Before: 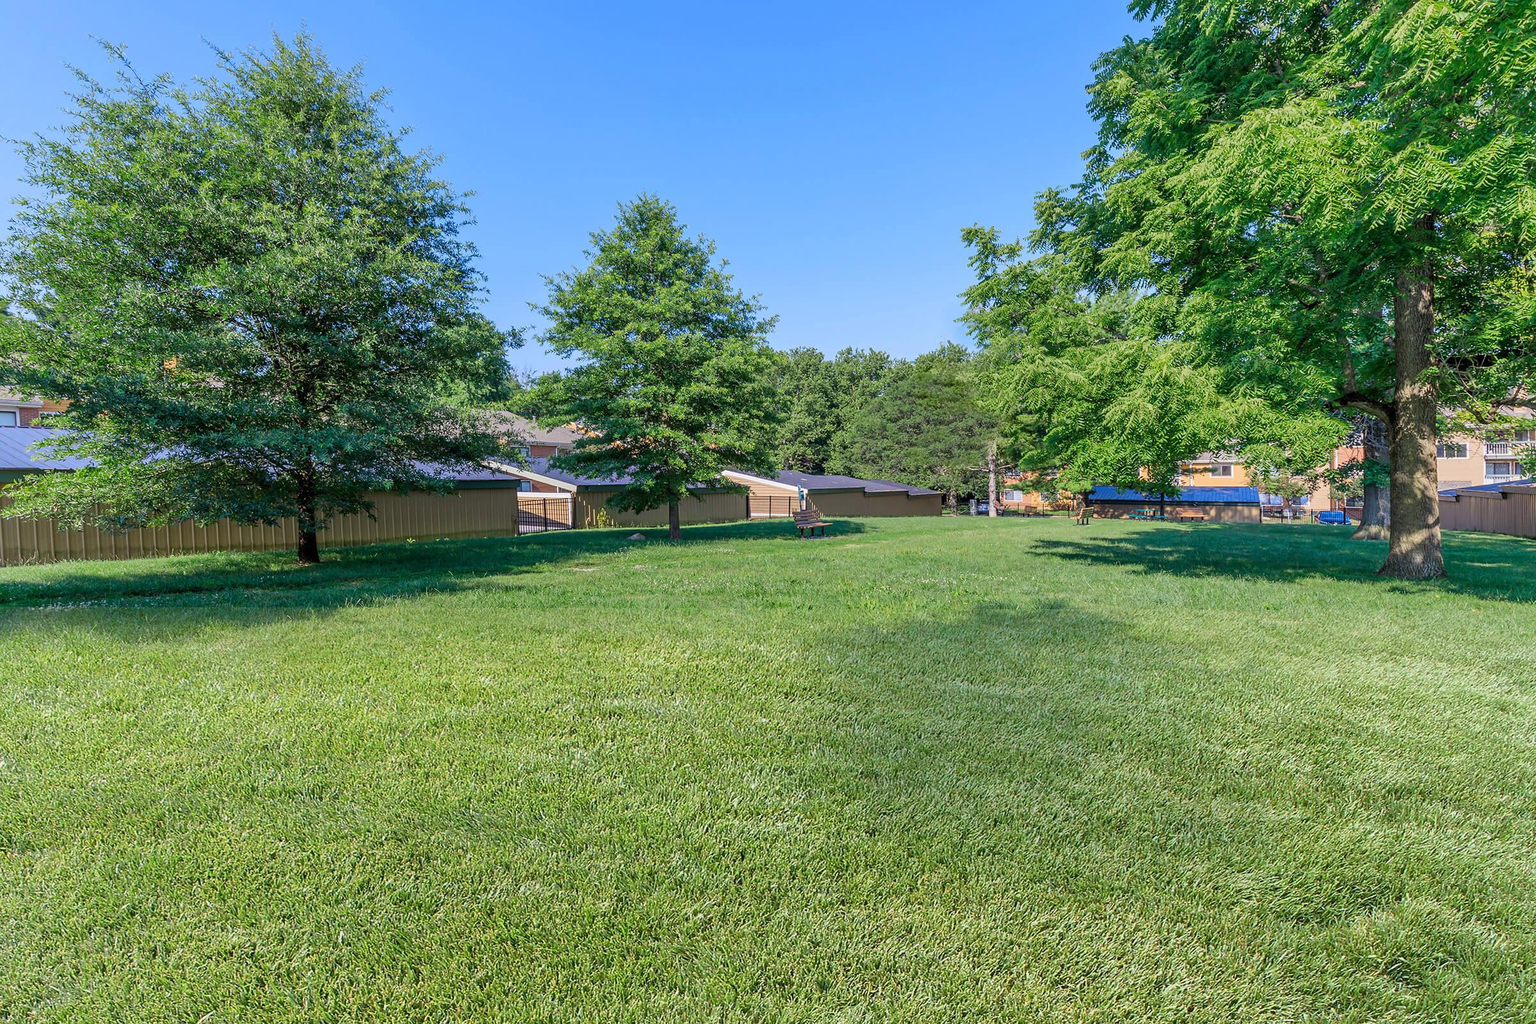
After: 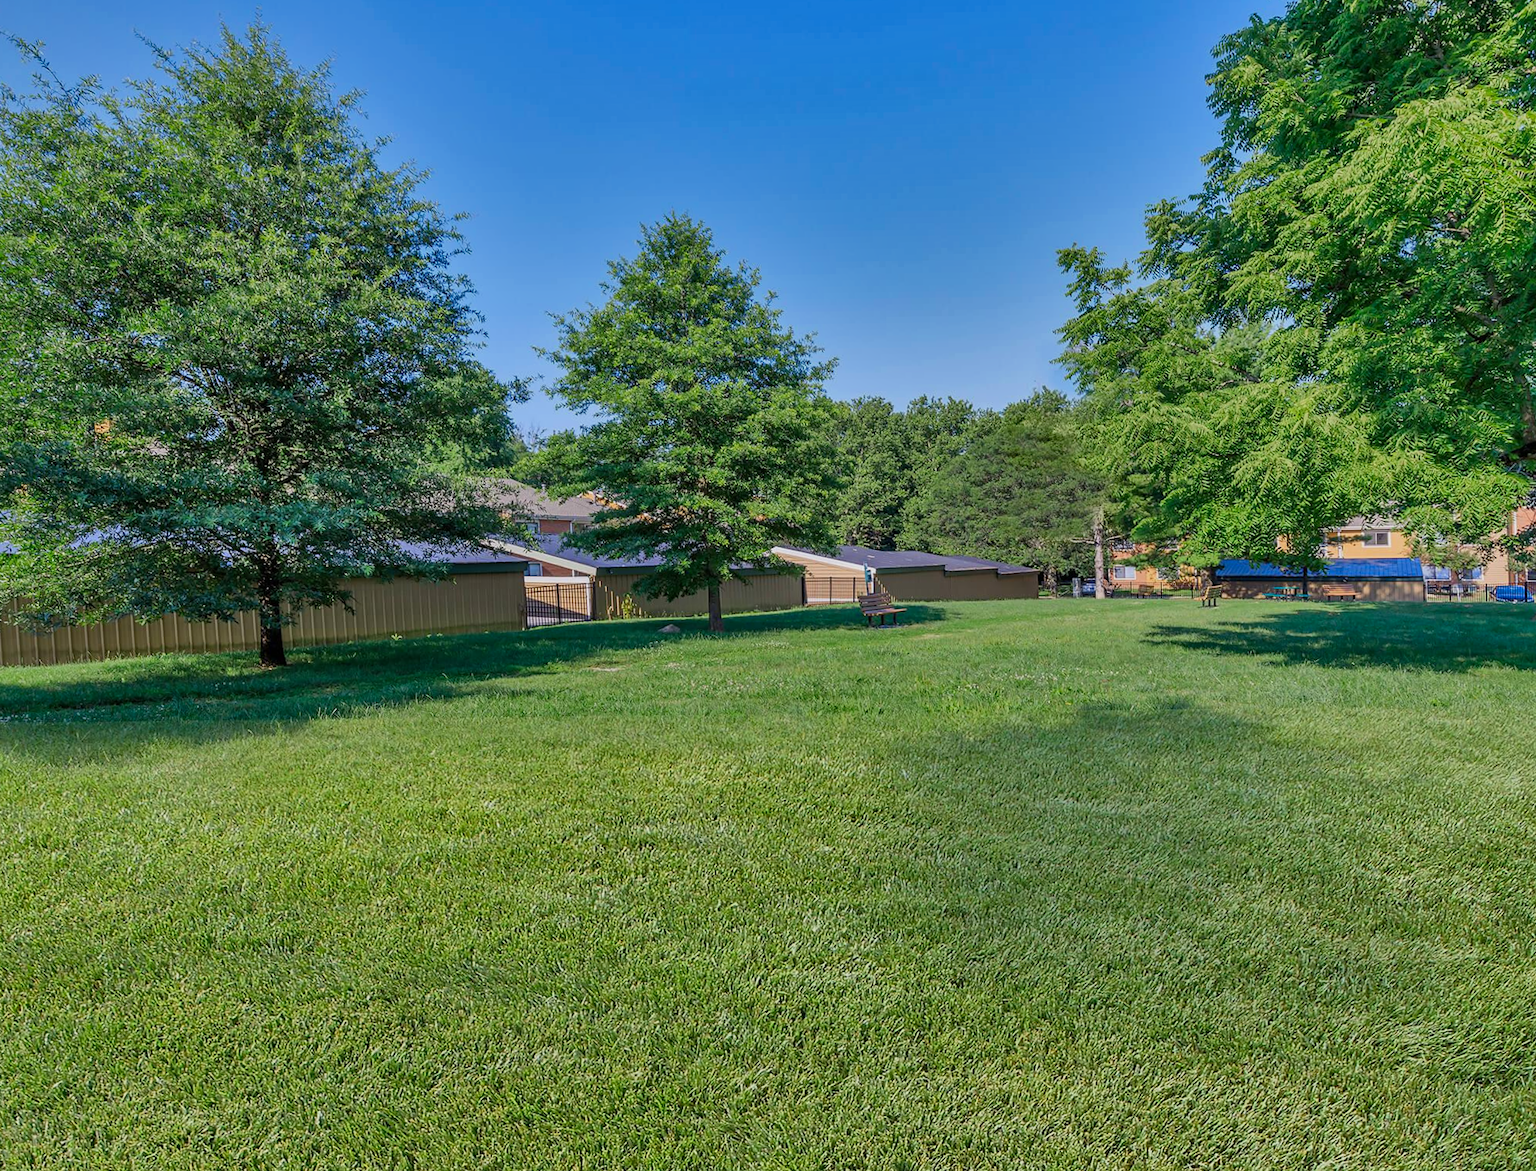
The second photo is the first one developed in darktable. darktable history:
crop and rotate: angle 0.795°, left 4.544%, top 0.936%, right 11.106%, bottom 2.559%
shadows and highlights: shadows 81.15, white point adjustment -9.2, highlights -61.25, soften with gaussian
contrast brightness saturation: contrast 0.05
